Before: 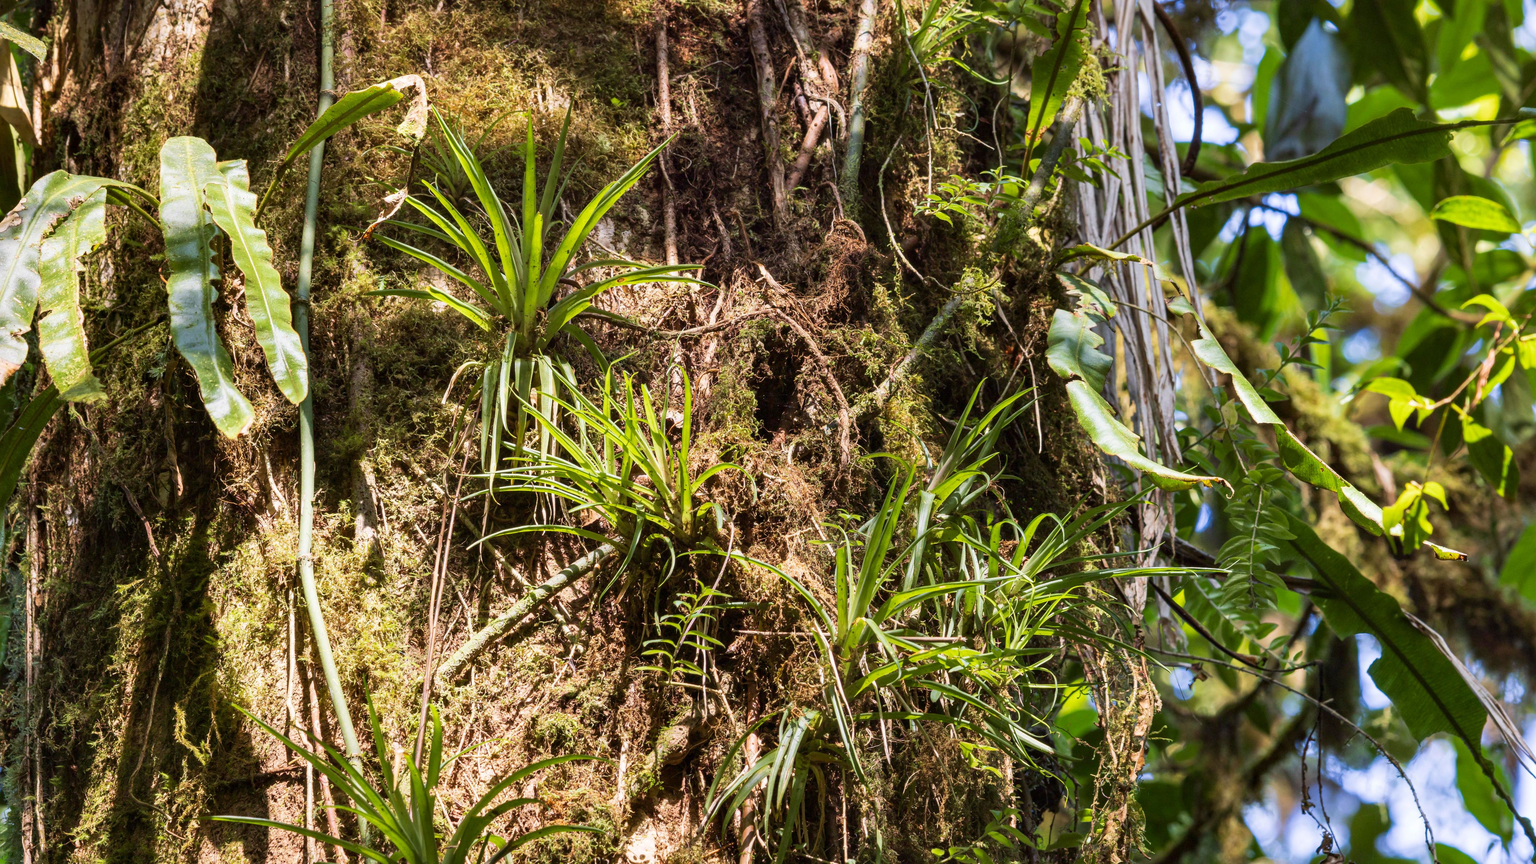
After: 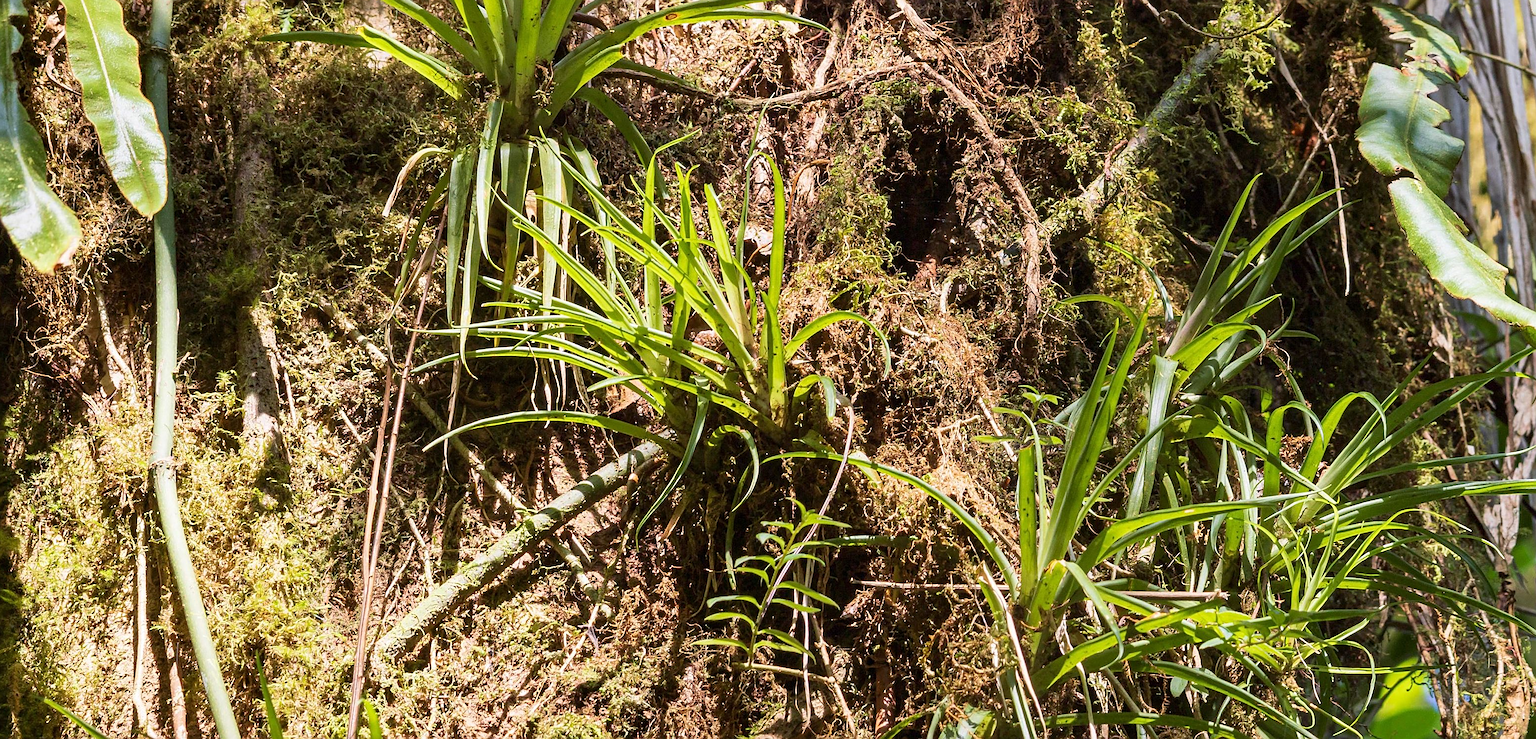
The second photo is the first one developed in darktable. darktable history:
crop: left 13.312%, top 31.28%, right 24.627%, bottom 15.582%
sharpen: on, module defaults
